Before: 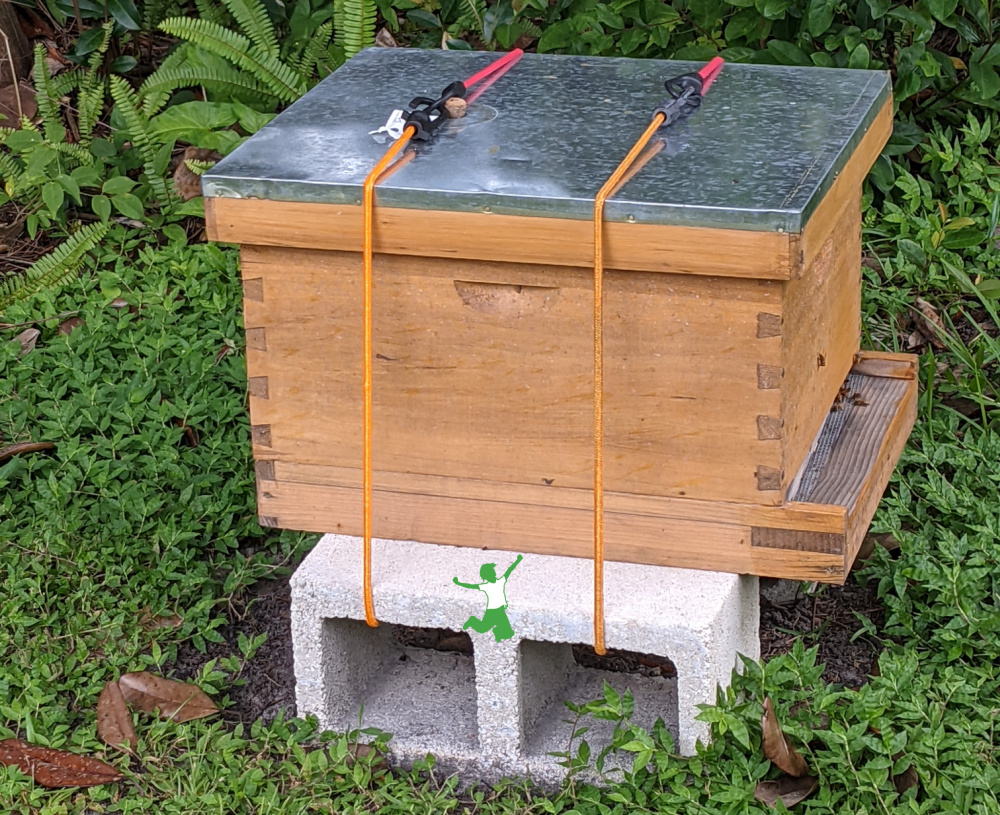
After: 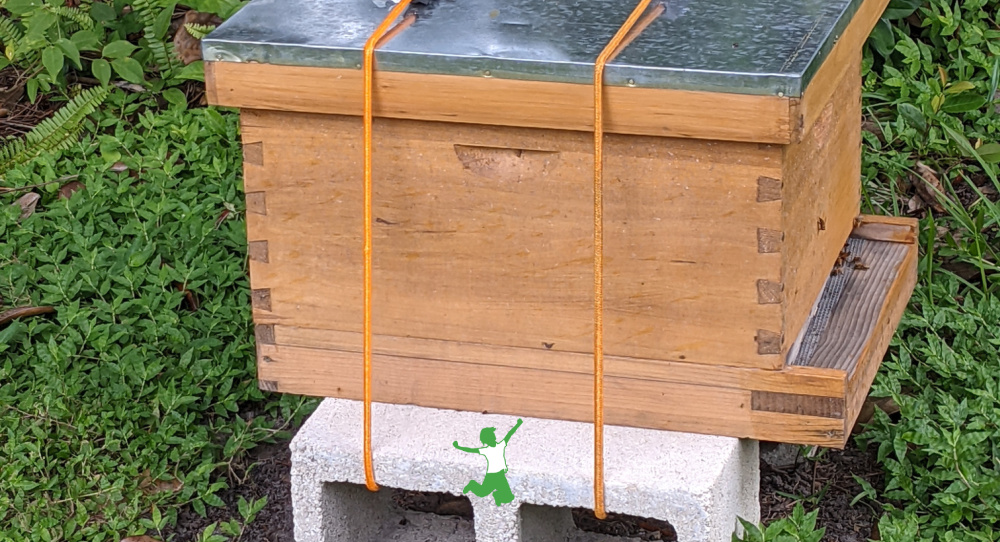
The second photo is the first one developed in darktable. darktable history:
crop: top 16.727%, bottom 16.727%
fill light: on, module defaults
